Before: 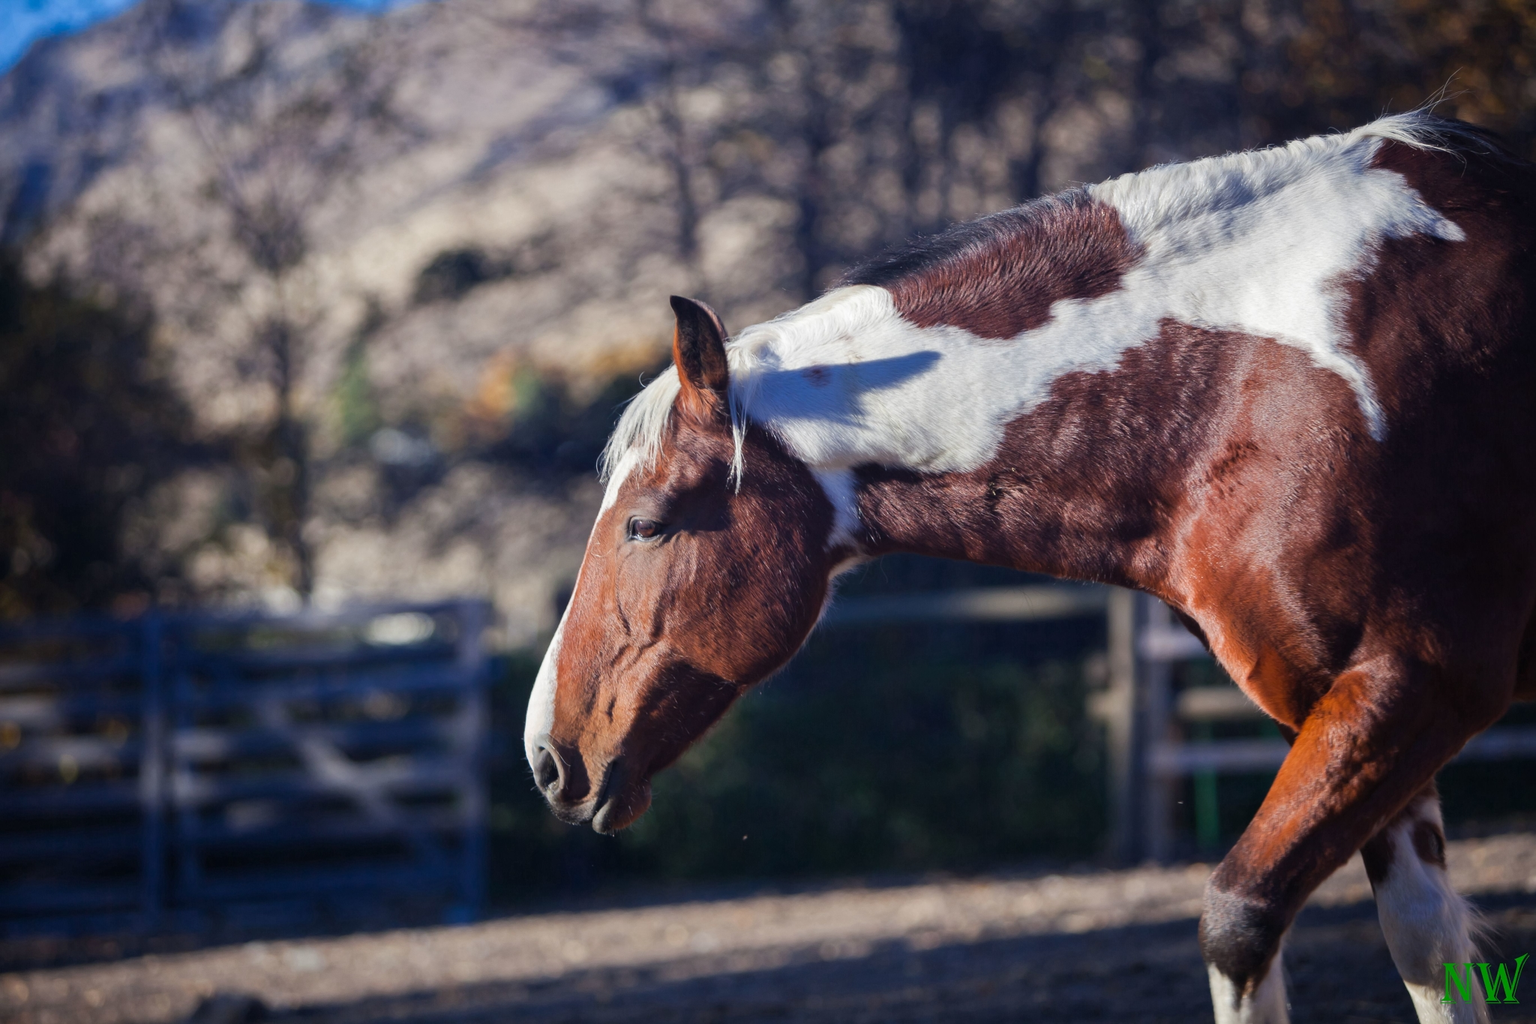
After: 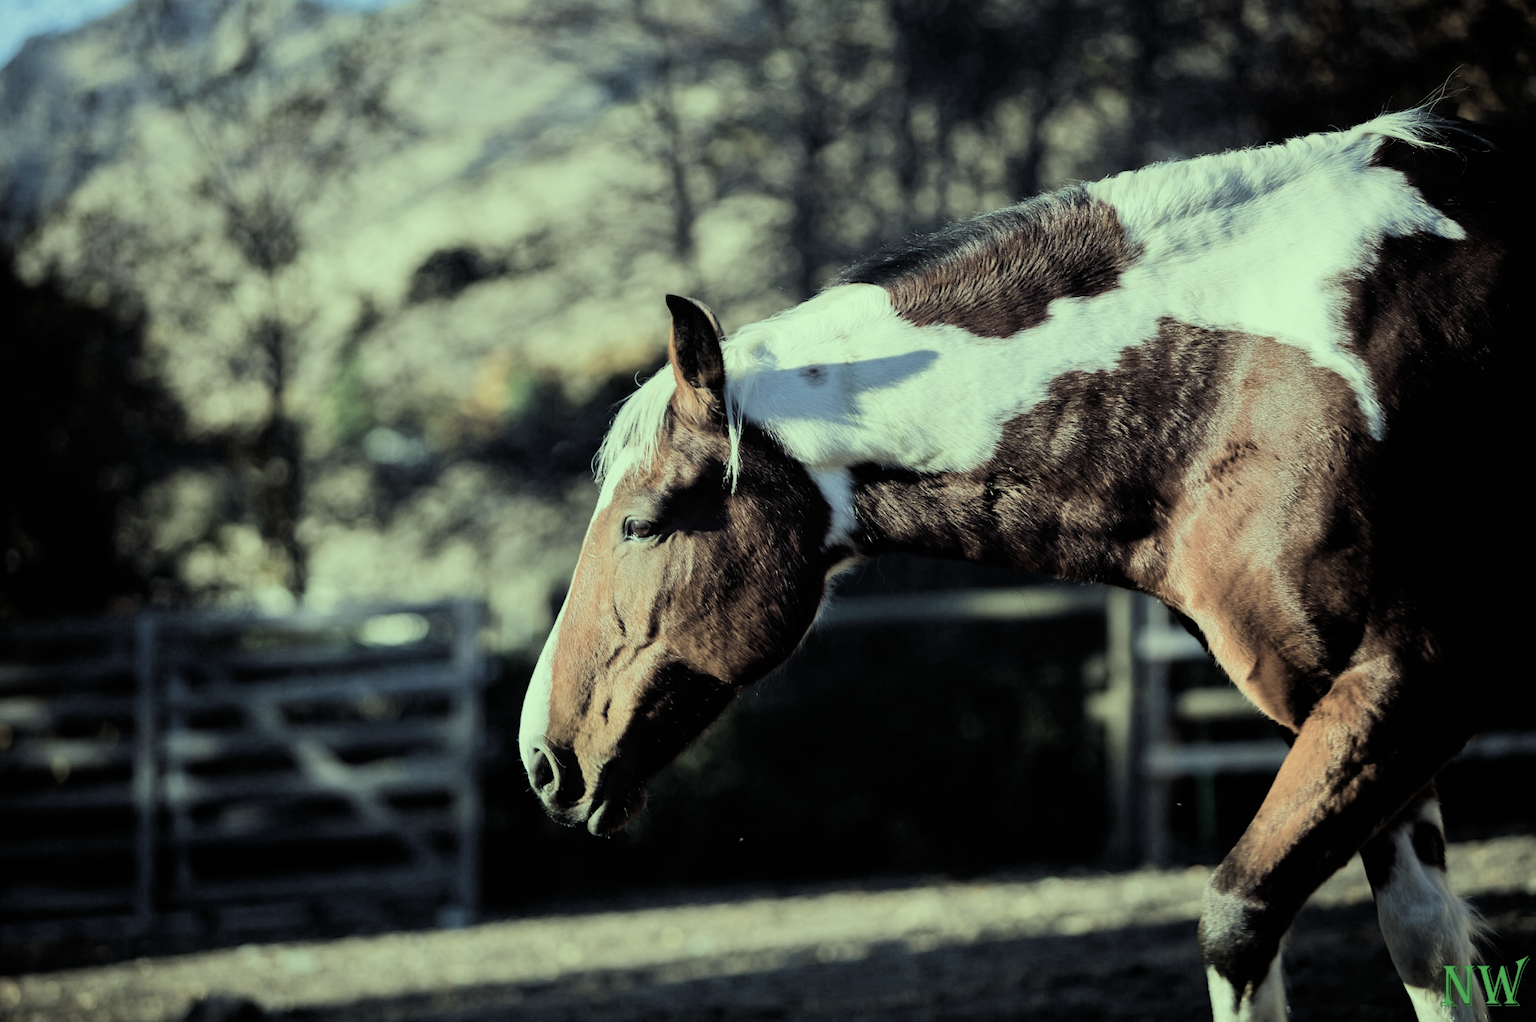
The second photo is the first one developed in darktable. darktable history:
filmic rgb: black relative exposure -5.02 EV, white relative exposure 3.97 EV, hardness 2.88, contrast 1.401, highlights saturation mix -30.11%, color science v4 (2020), iterations of high-quality reconstruction 0
contrast brightness saturation: saturation -0.053
crop and rotate: left 0.549%, top 0.333%, bottom 0.369%
exposure: exposure 0.29 EV, compensate exposure bias true, compensate highlight preservation false
color correction: highlights a* -10.98, highlights b* 9.95, saturation 1.72
